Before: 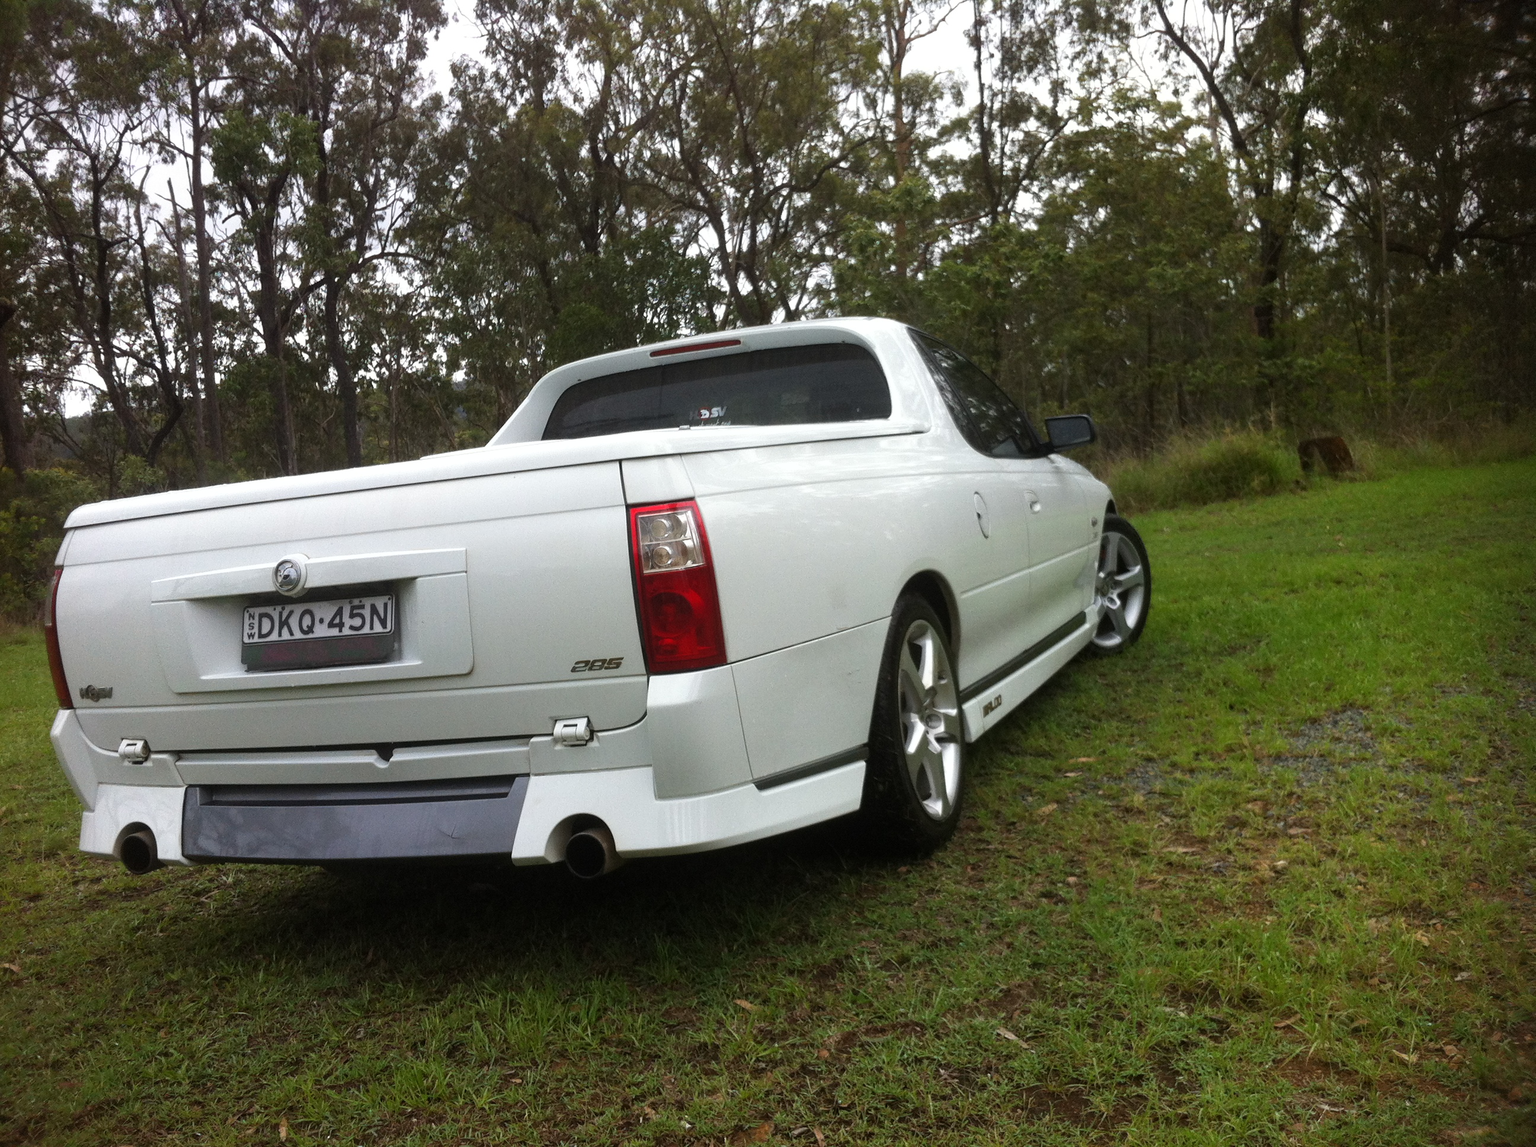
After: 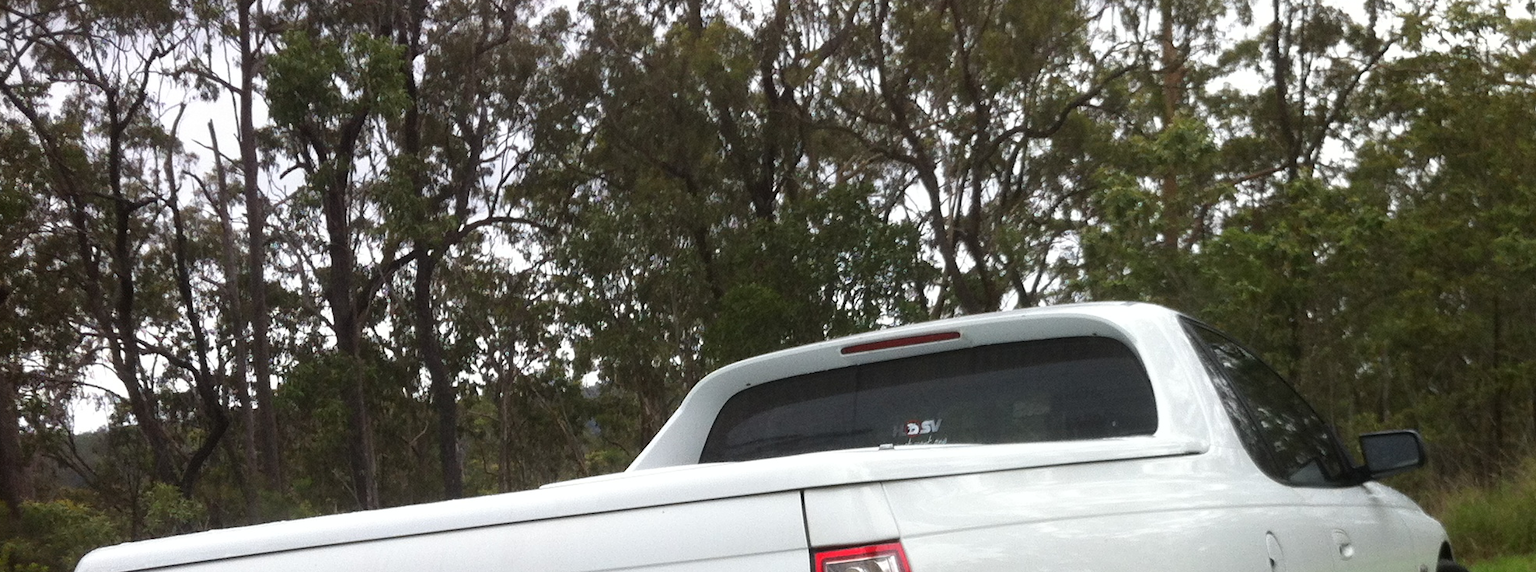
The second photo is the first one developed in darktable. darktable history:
crop: left 0.579%, top 7.627%, right 23.167%, bottom 54.275%
exposure: compensate highlight preservation false
